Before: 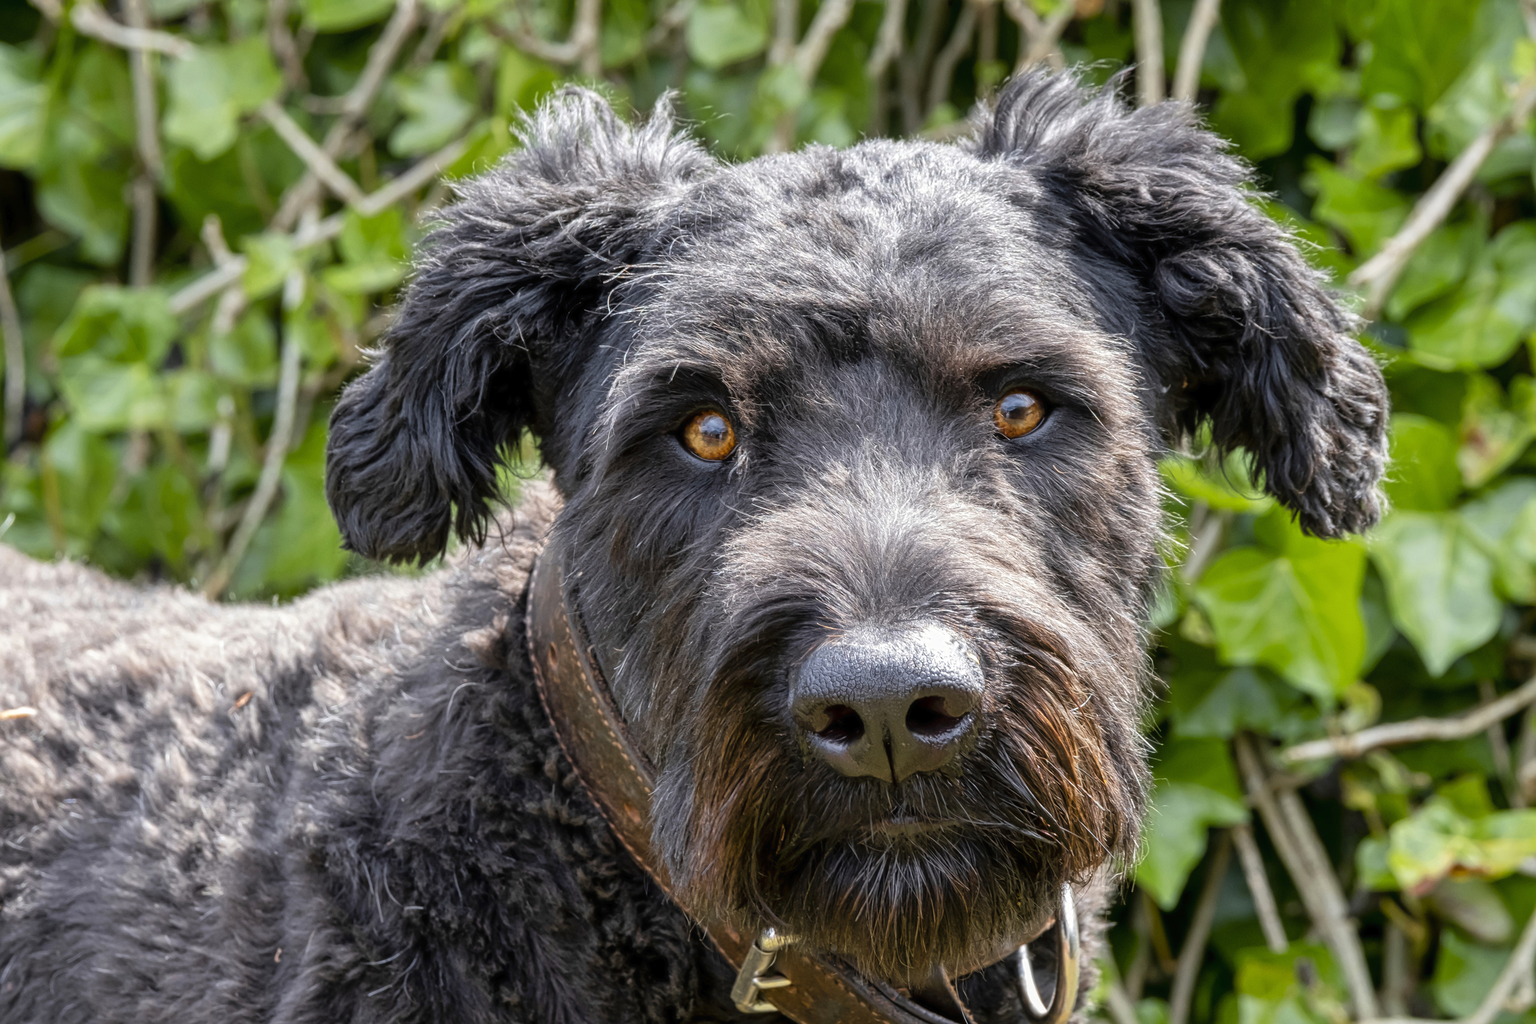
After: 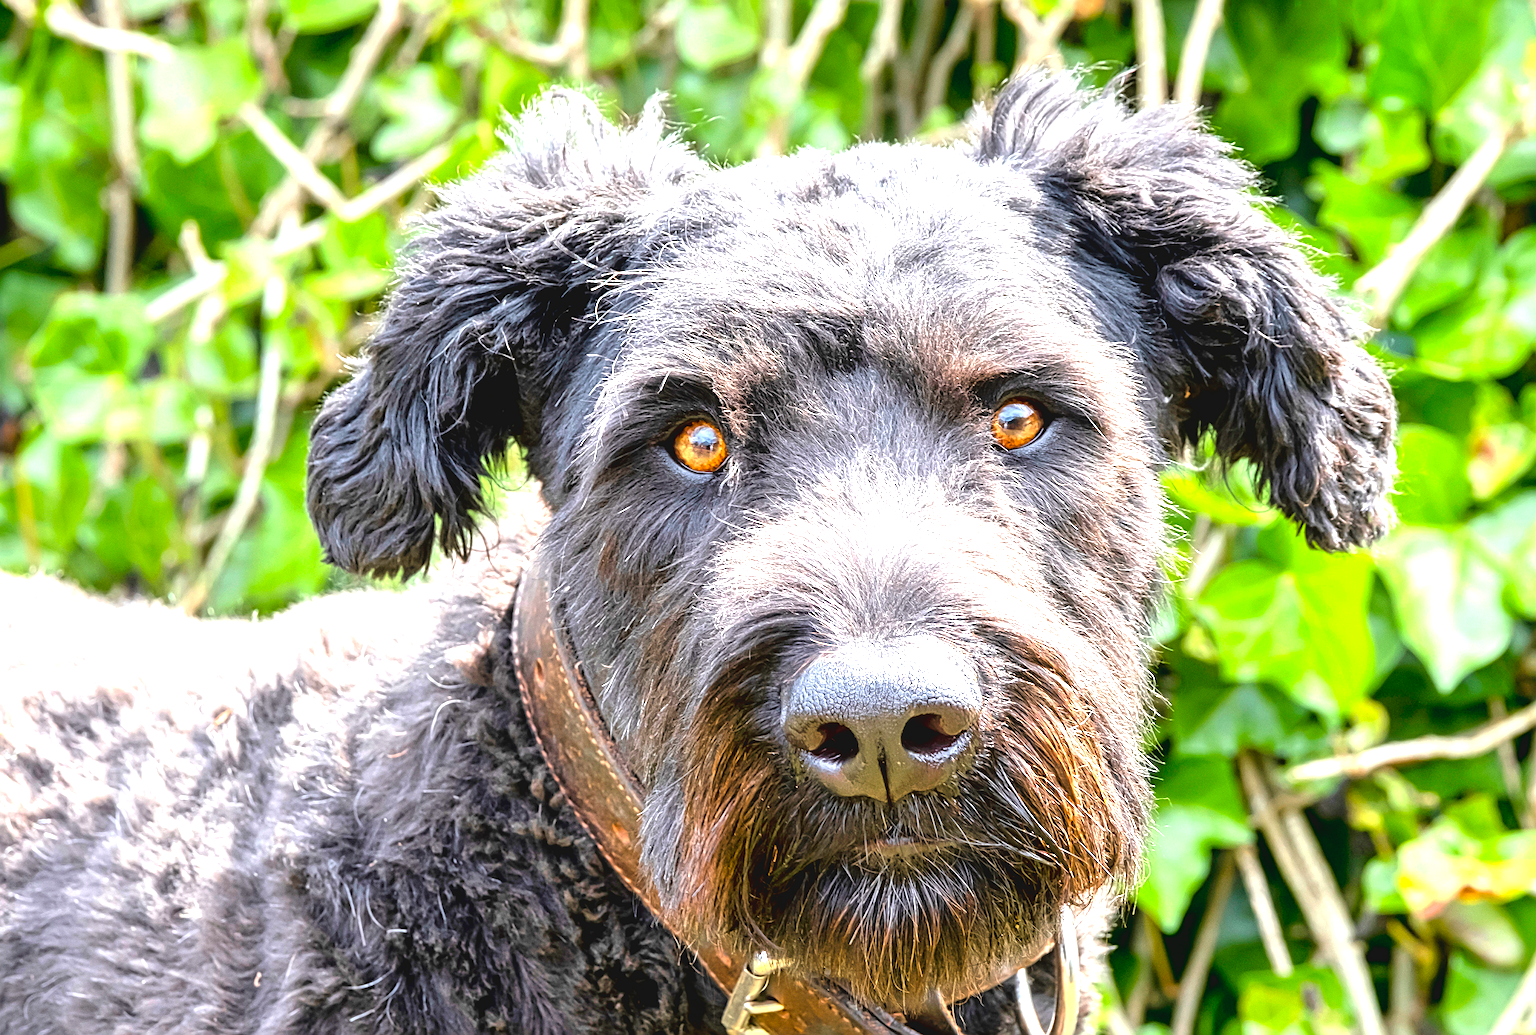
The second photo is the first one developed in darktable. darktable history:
crop and rotate: left 1.774%, right 0.633%, bottom 1.28%
contrast brightness saturation: contrast -0.1, brightness 0.05, saturation 0.08
exposure: black level correction 0.001, exposure 1.735 EV, compensate highlight preservation false
sharpen: on, module defaults
